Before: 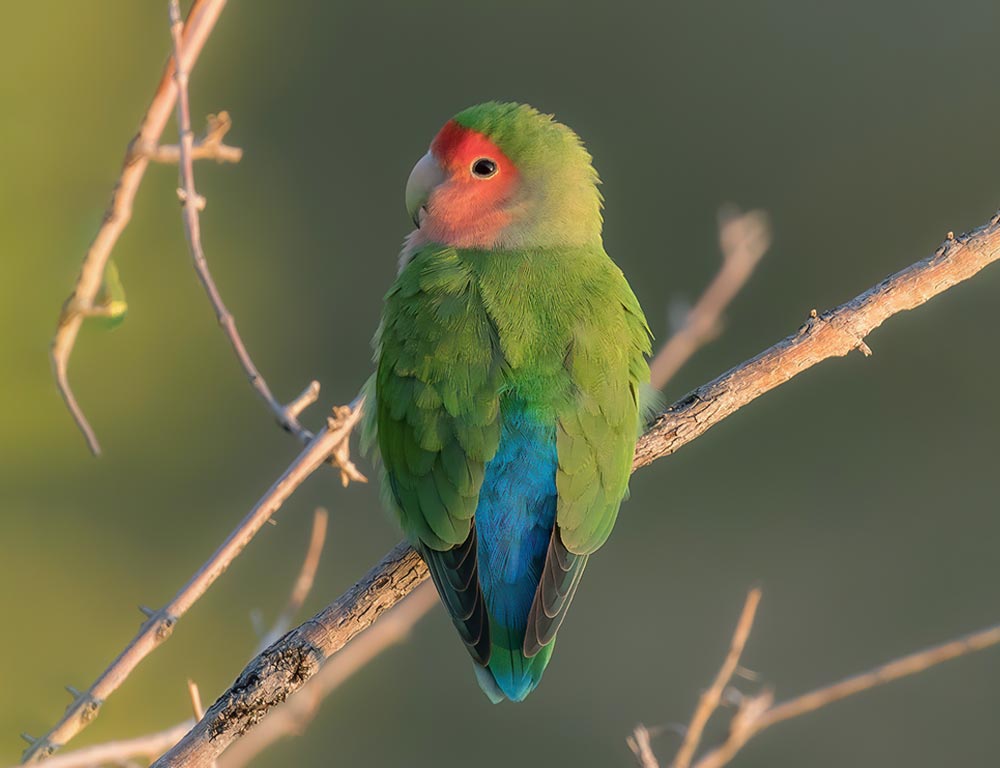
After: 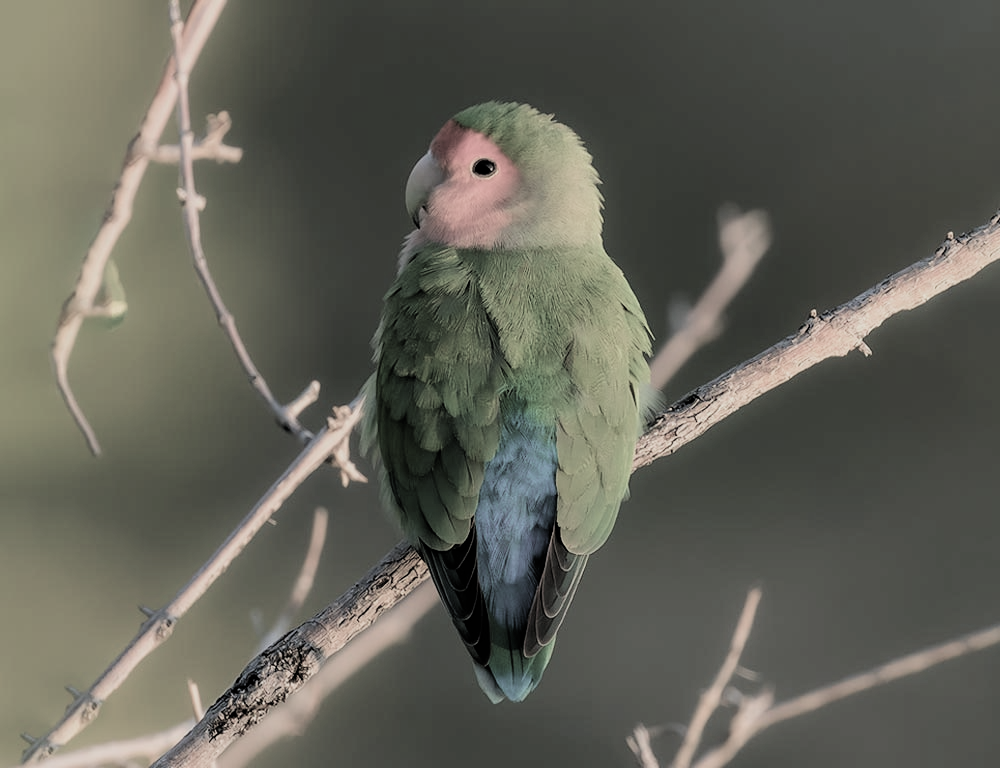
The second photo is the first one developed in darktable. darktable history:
filmic rgb: black relative exposure -5.1 EV, white relative exposure 3.96 EV, threshold 5.96 EV, hardness 2.9, contrast 1.296, highlights saturation mix -29.39%, color science v4 (2020), enable highlight reconstruction true
